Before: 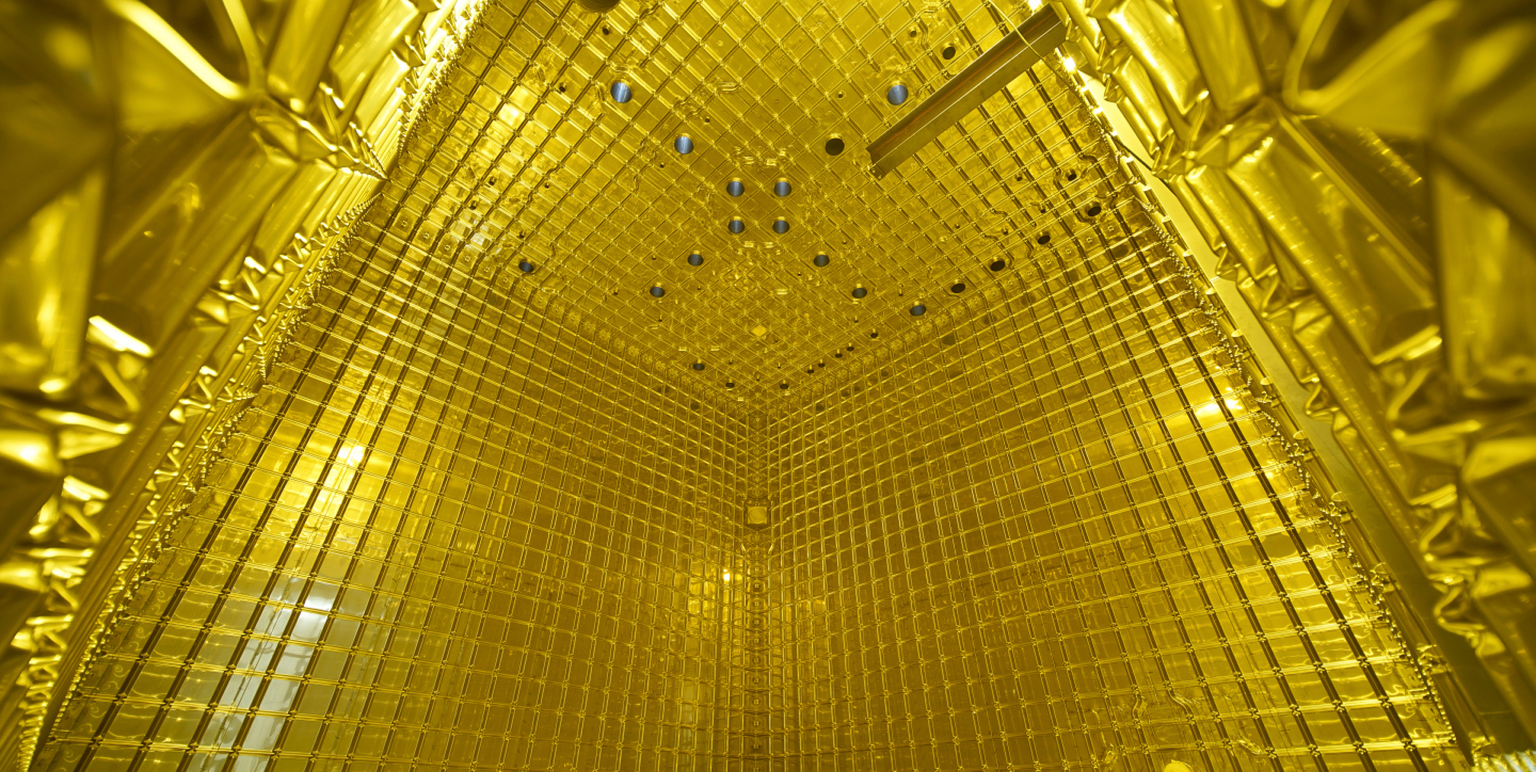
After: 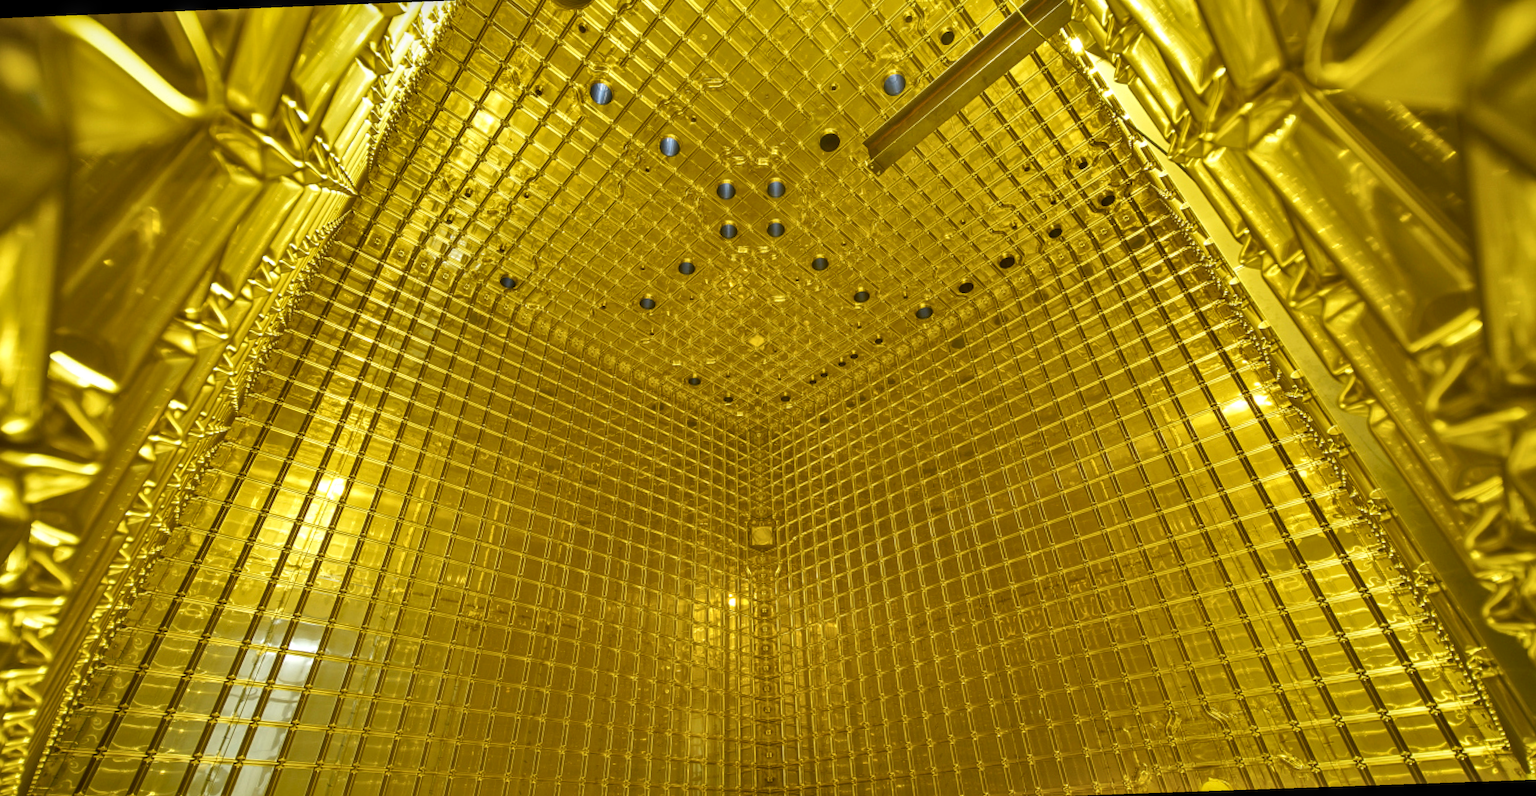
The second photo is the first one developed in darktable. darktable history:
shadows and highlights: highlights color adjustment 0%, low approximation 0.01, soften with gaussian
local contrast: on, module defaults
rotate and perspective: rotation -2.12°, lens shift (vertical) 0.009, lens shift (horizontal) -0.008, automatic cropping original format, crop left 0.036, crop right 0.964, crop top 0.05, crop bottom 0.959
